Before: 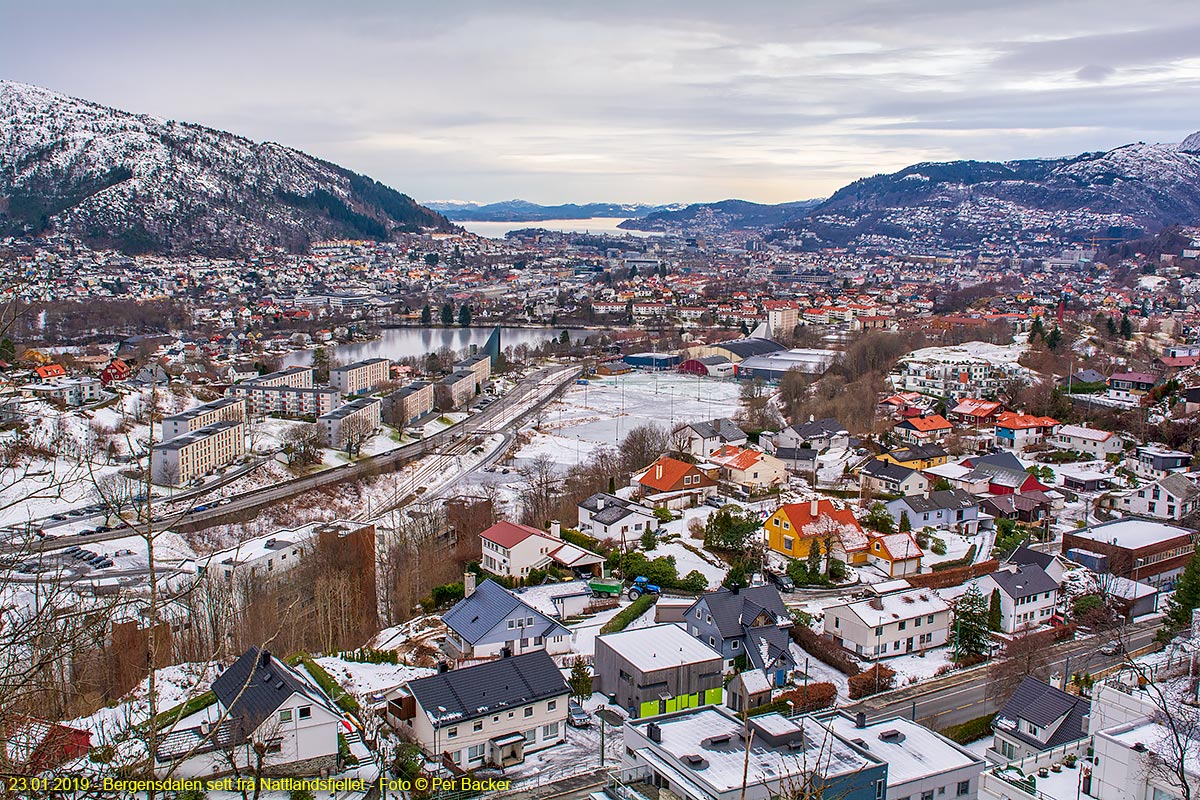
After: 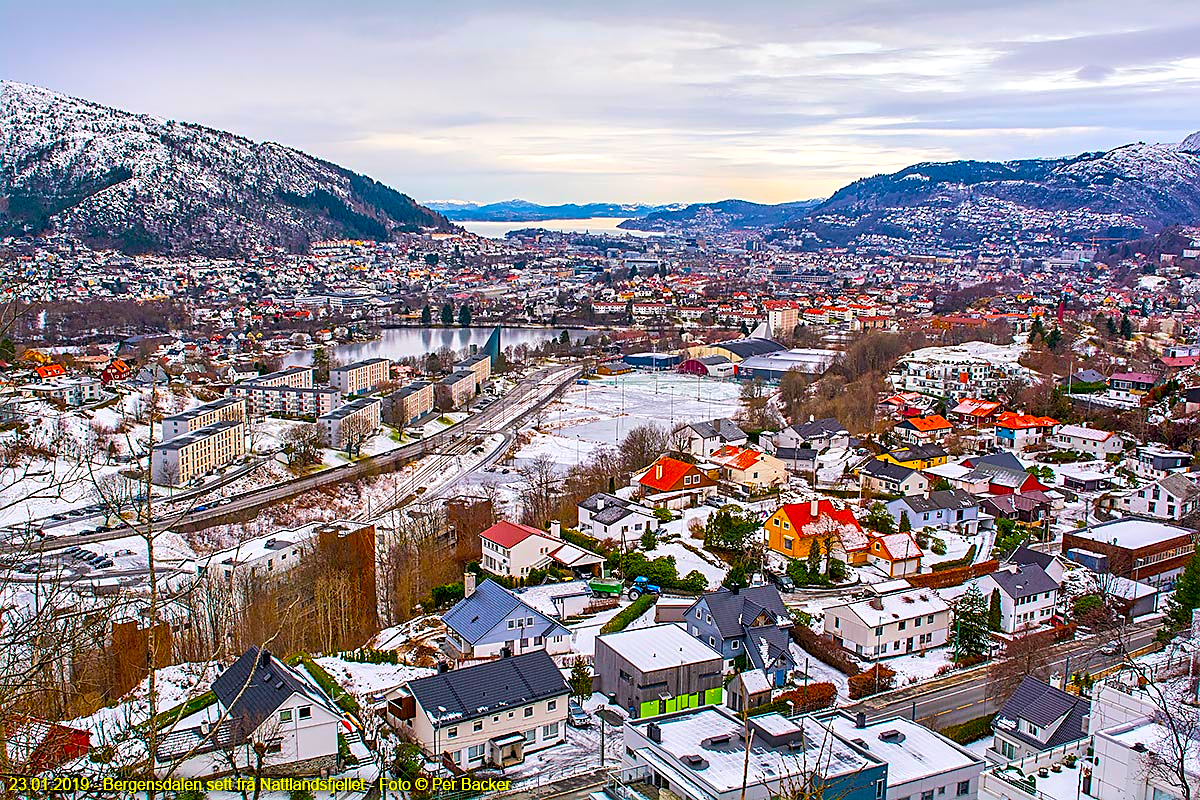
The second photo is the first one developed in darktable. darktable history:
color balance: input saturation 134.34%, contrast -10.04%, contrast fulcrum 19.67%, output saturation 133.51%
sharpen: on, module defaults
tone equalizer: -8 EV -0.417 EV, -7 EV -0.389 EV, -6 EV -0.333 EV, -5 EV -0.222 EV, -3 EV 0.222 EV, -2 EV 0.333 EV, -1 EV 0.389 EV, +0 EV 0.417 EV, edges refinement/feathering 500, mask exposure compensation -1.57 EV, preserve details no
